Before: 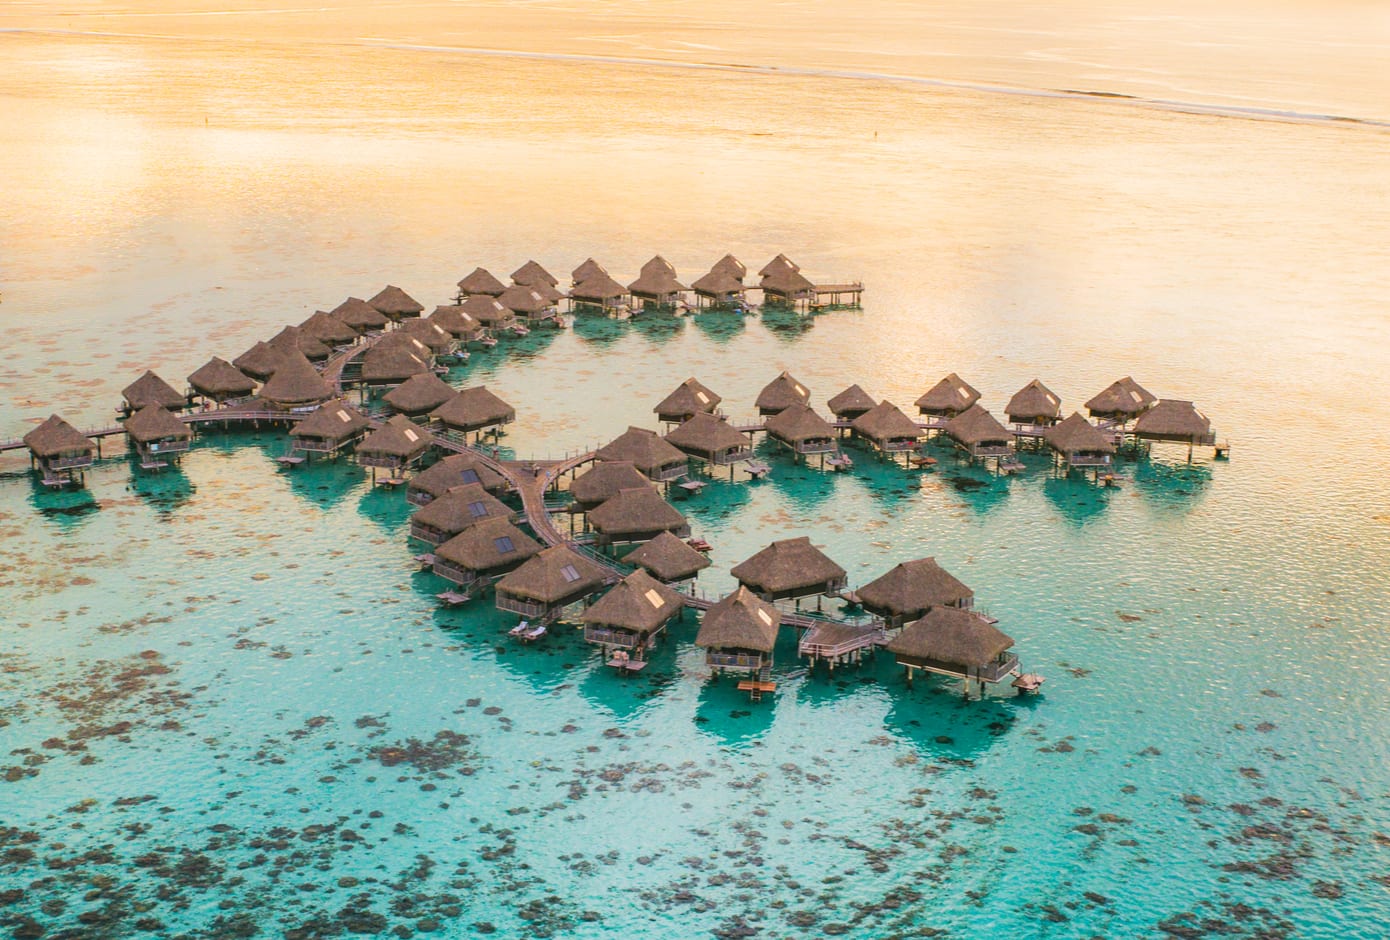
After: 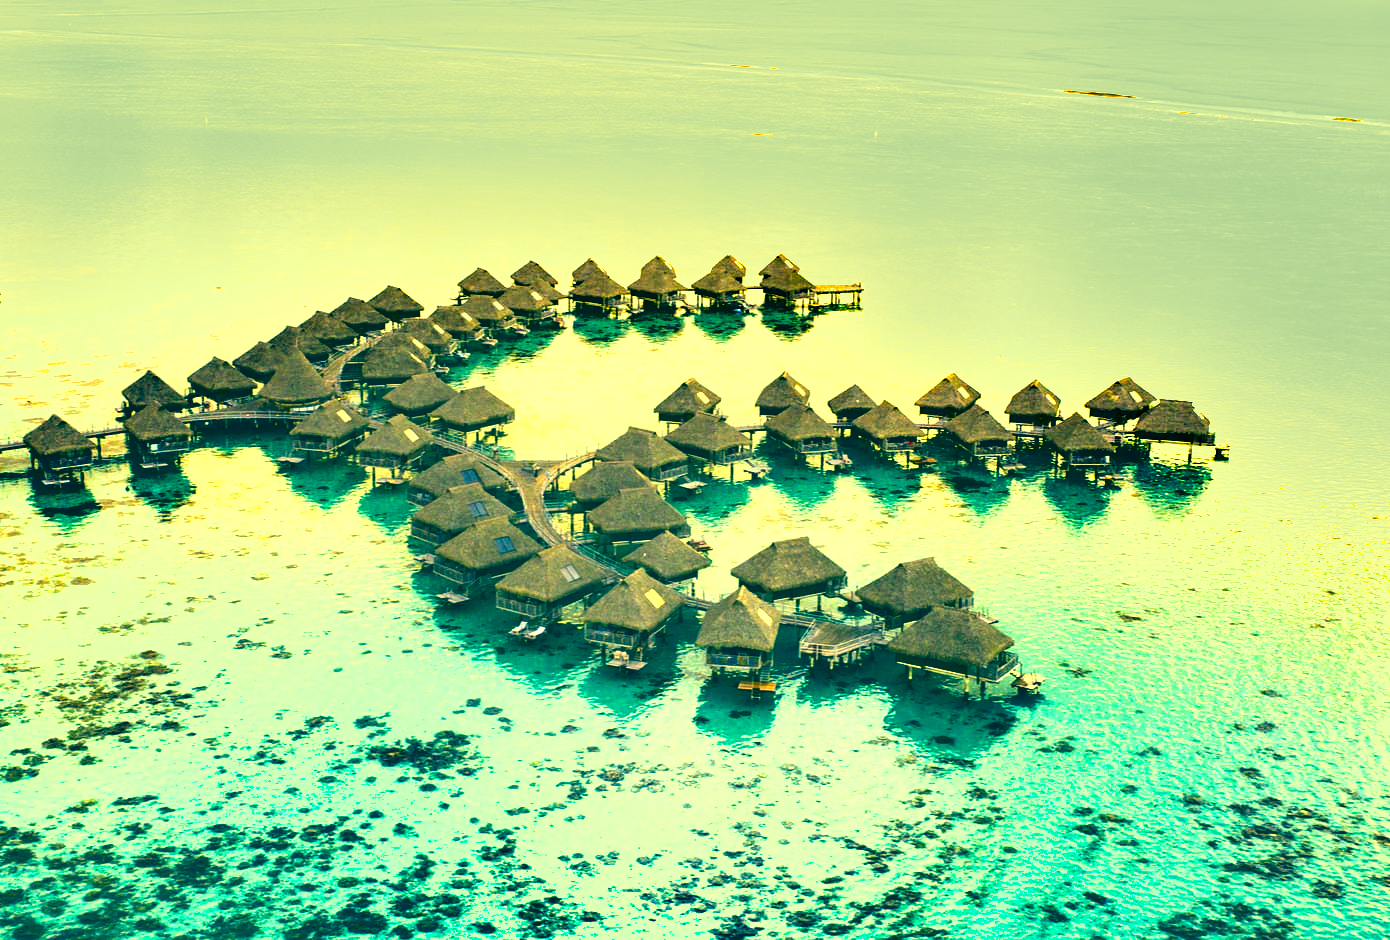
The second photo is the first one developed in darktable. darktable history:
exposure: black level correction 0.001, exposure 1.307 EV, compensate highlight preservation false
shadows and highlights: soften with gaussian
color correction: highlights a* -16.19, highlights b* 39.83, shadows a* -39.81, shadows b* -25.6
